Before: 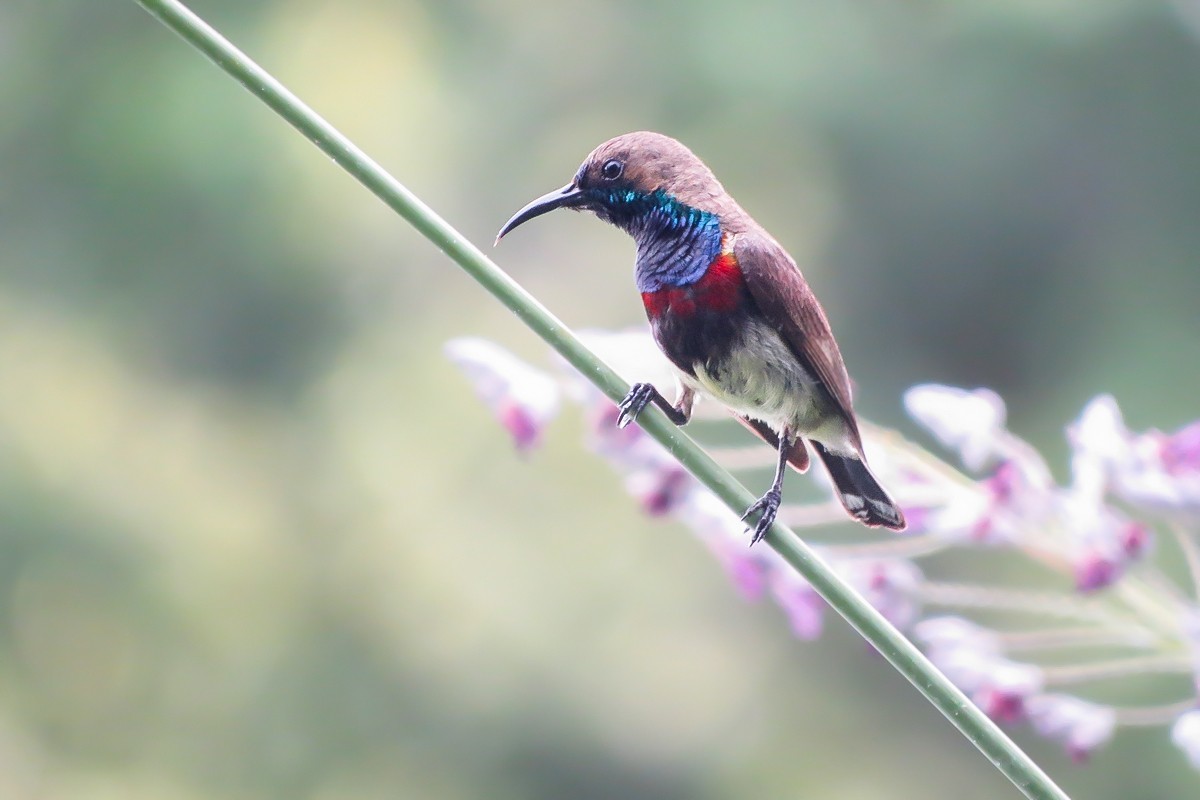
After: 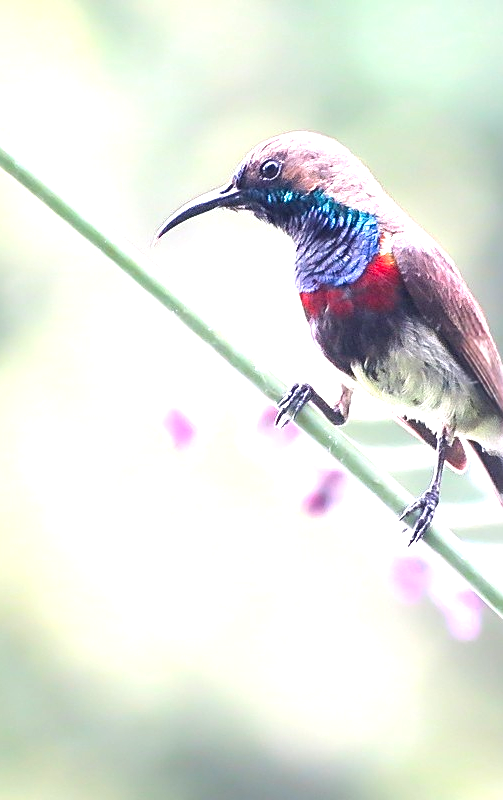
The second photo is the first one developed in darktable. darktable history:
crop: left 28.572%, right 29.434%
sharpen: on, module defaults
exposure: exposure 1.059 EV, compensate highlight preservation false
